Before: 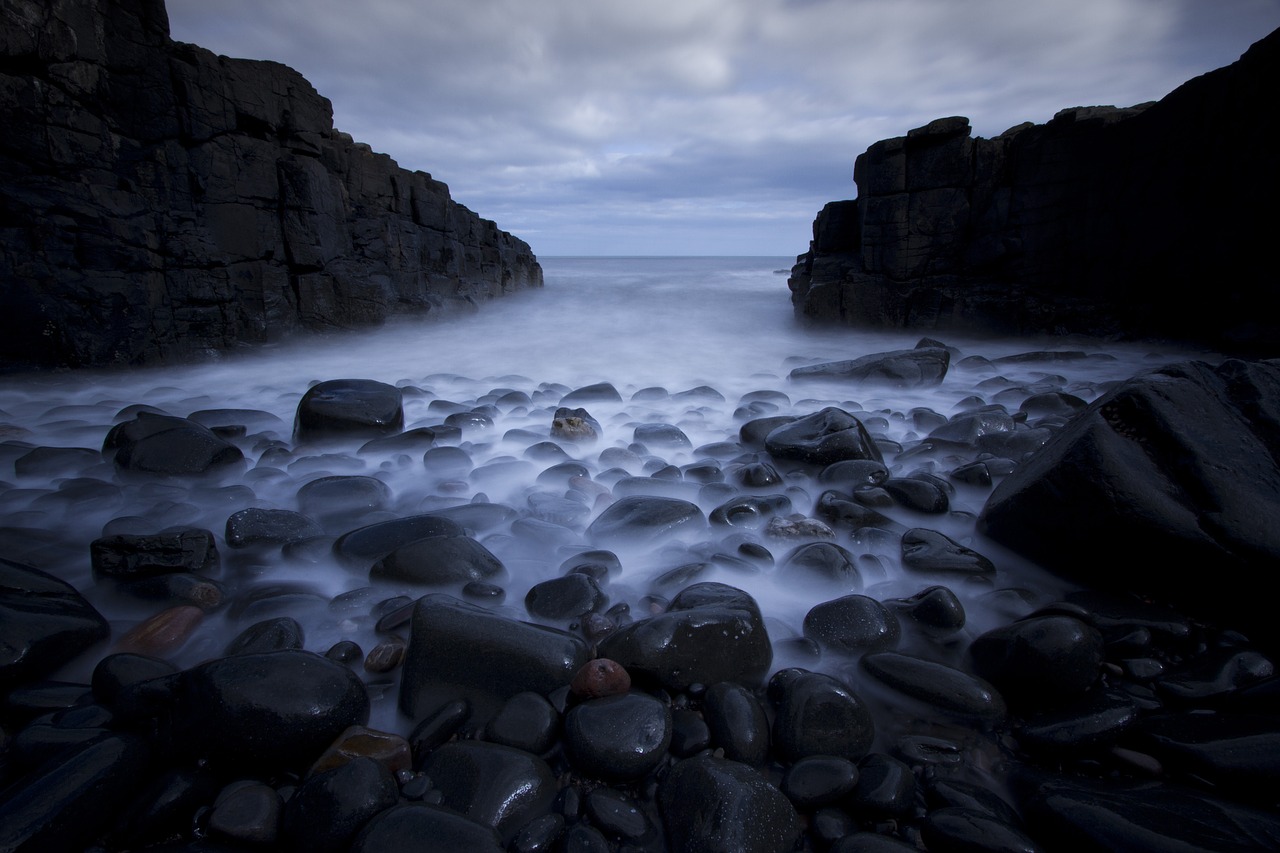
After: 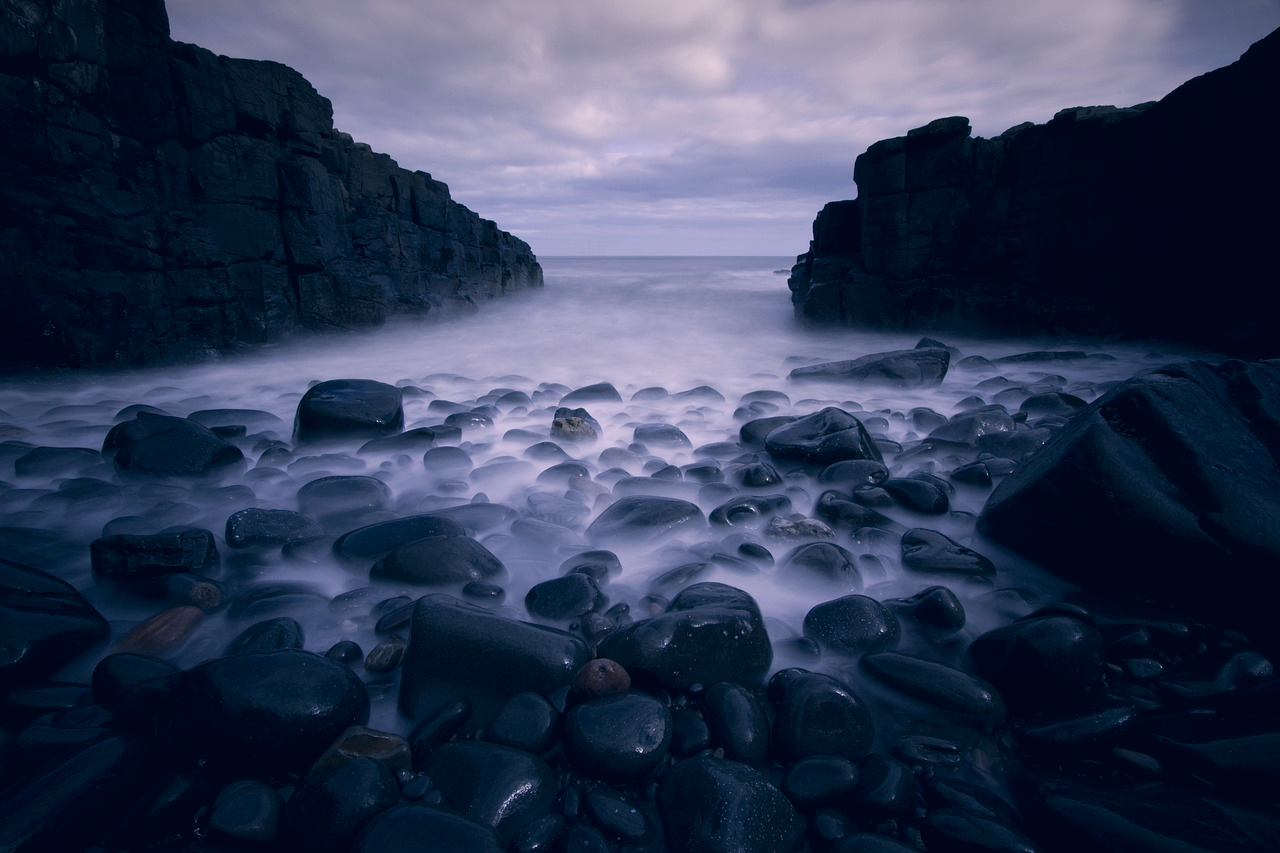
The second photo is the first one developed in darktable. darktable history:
color correction: highlights a* 13.78, highlights b* 5.98, shadows a* -5.76, shadows b* -15.49, saturation 0.837
